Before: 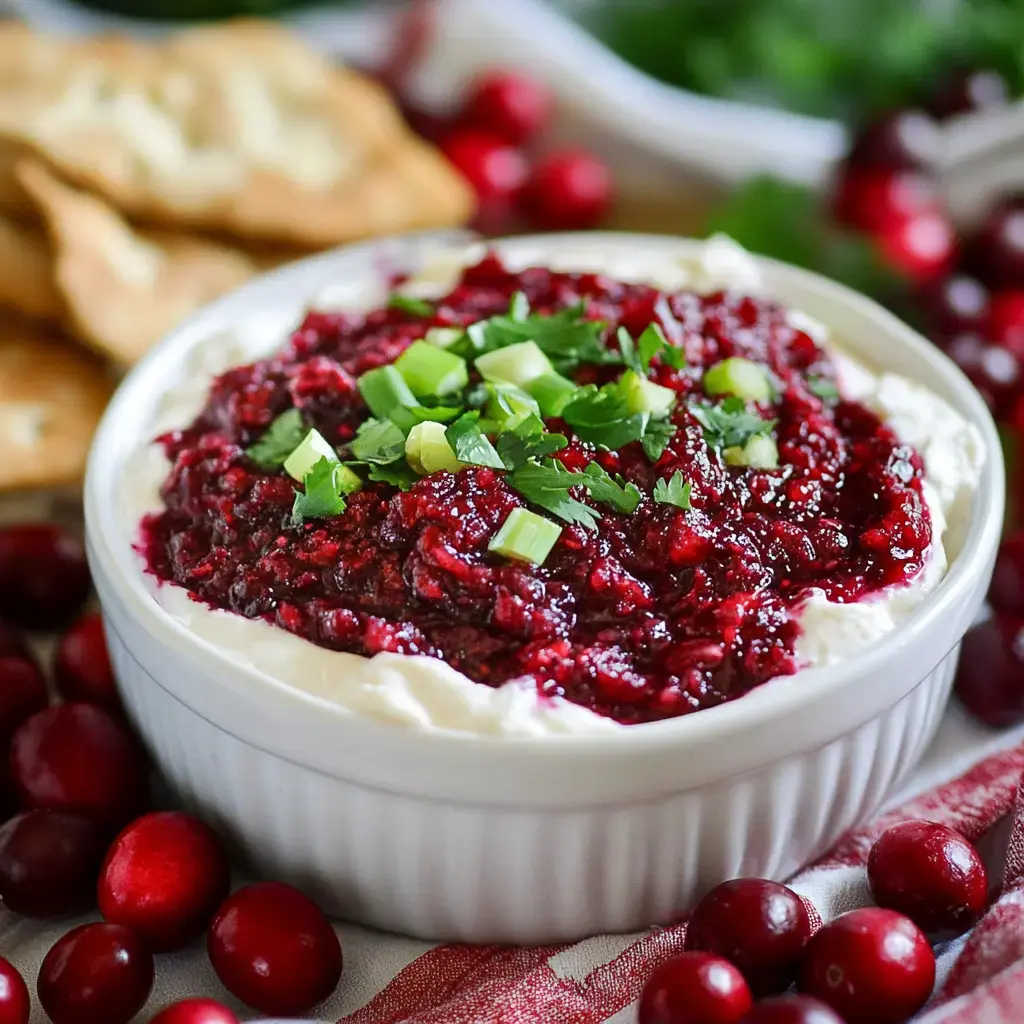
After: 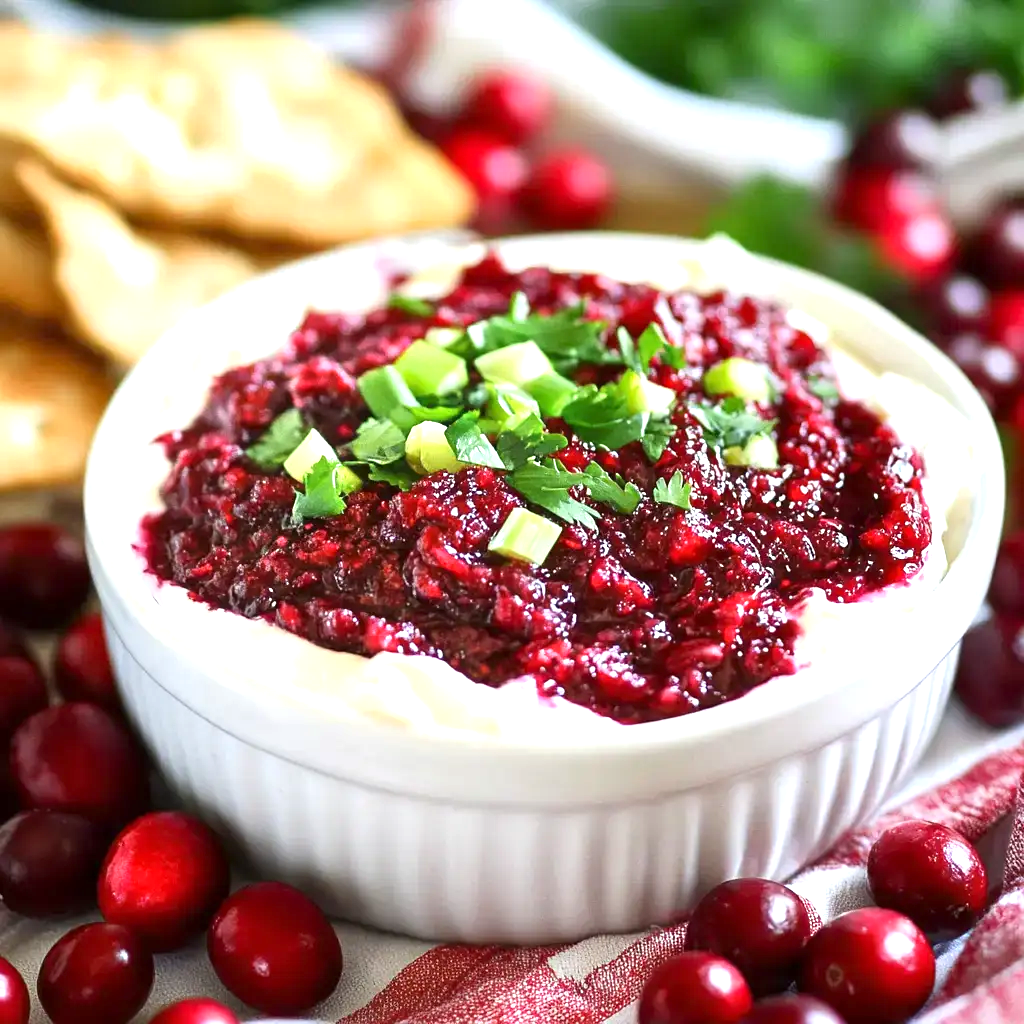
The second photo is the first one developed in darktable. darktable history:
exposure: exposure 0.942 EV, compensate highlight preservation false
